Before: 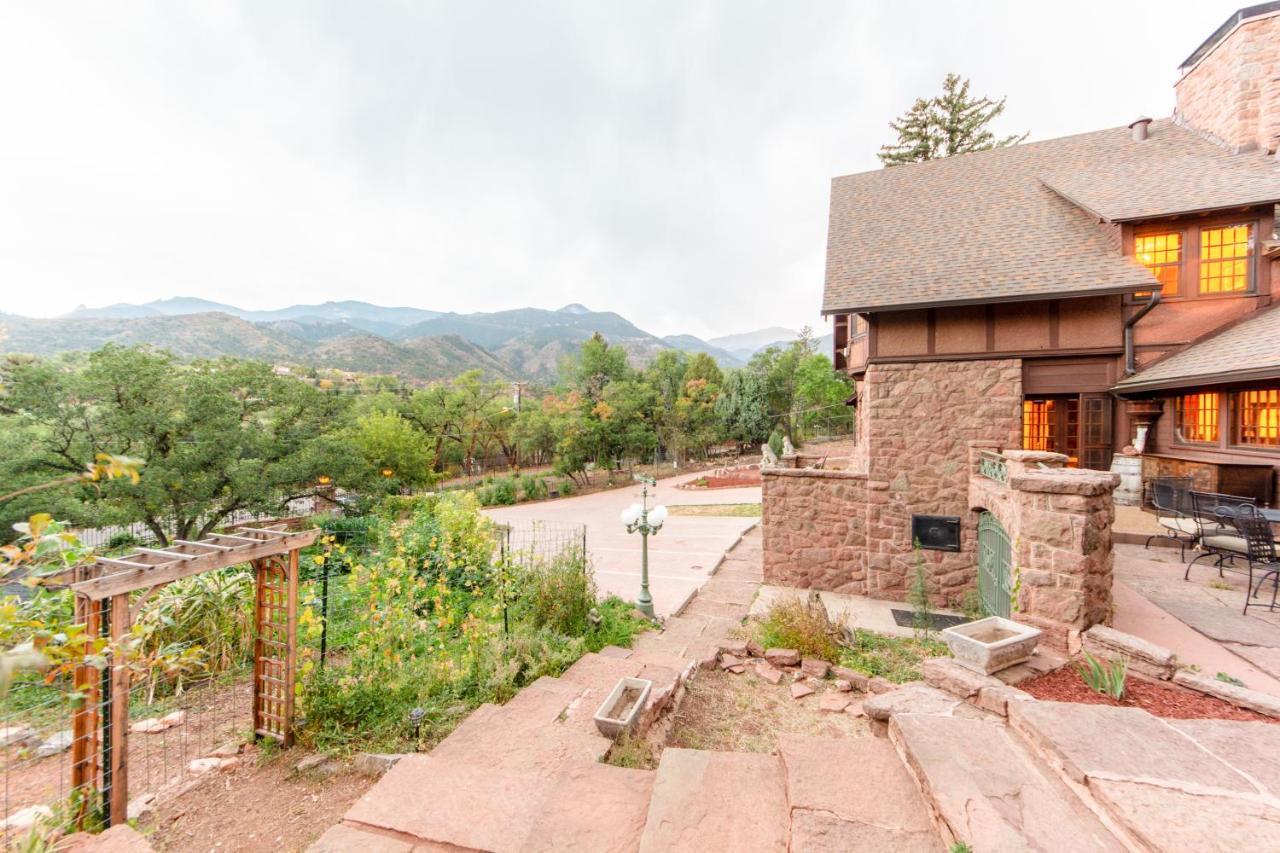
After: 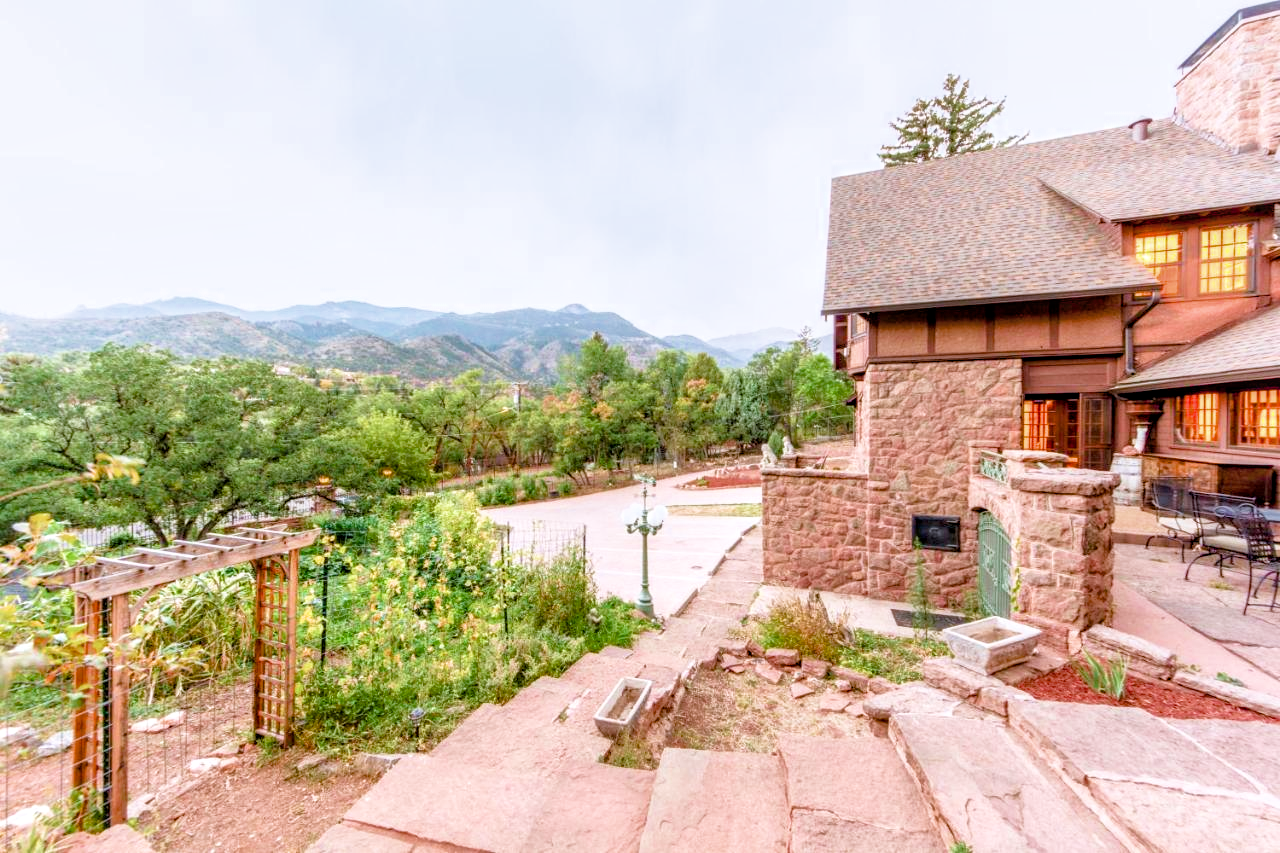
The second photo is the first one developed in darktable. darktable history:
local contrast: on, module defaults
color calibration: illuminant as shot in camera, x 0.358, y 0.373, temperature 4628.91 K
haze removal: compatibility mode true, adaptive false
shadows and highlights: on, module defaults
velvia: on, module defaults
color balance rgb "Natrual Skin x Brilliance": perceptual saturation grading › global saturation 20%, perceptual saturation grading › highlights -50%, perceptual saturation grading › shadows 30%, perceptual brilliance grading › global brilliance 10%, perceptual brilliance grading › shadows 15%
filmic rgb: black relative exposure -8.07 EV, white relative exposure 3 EV, hardness 5.35, contrast 1.25
